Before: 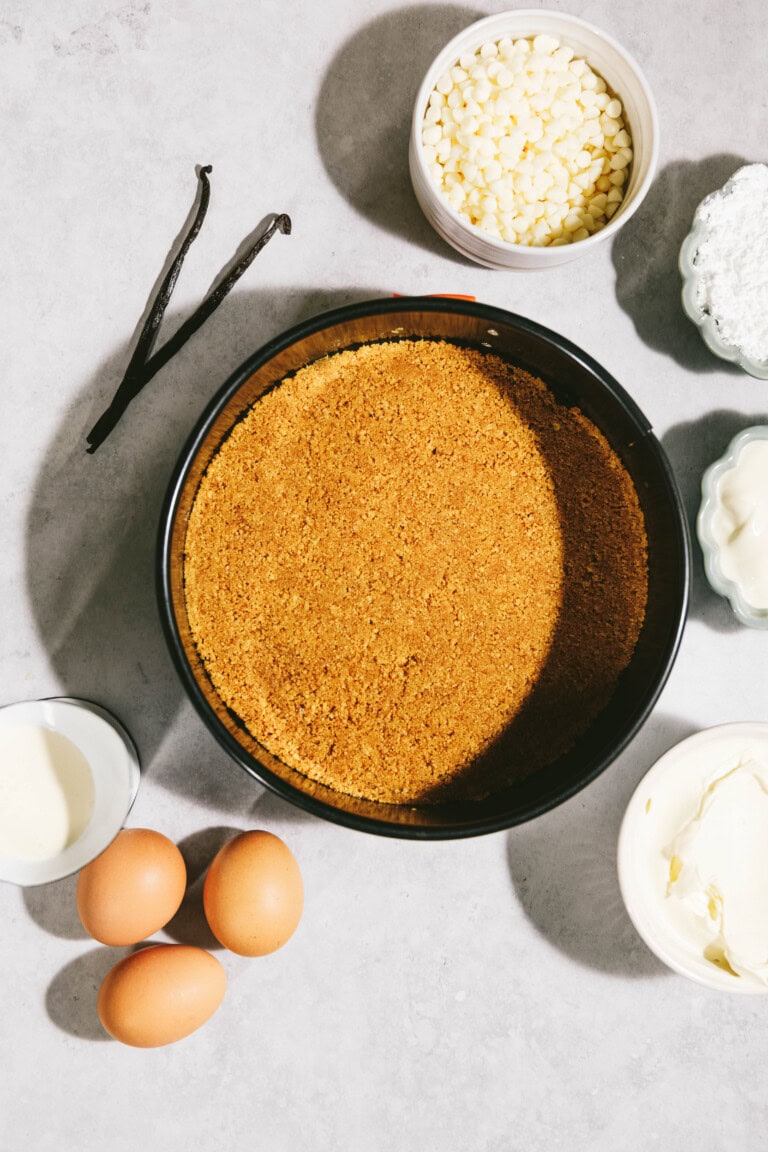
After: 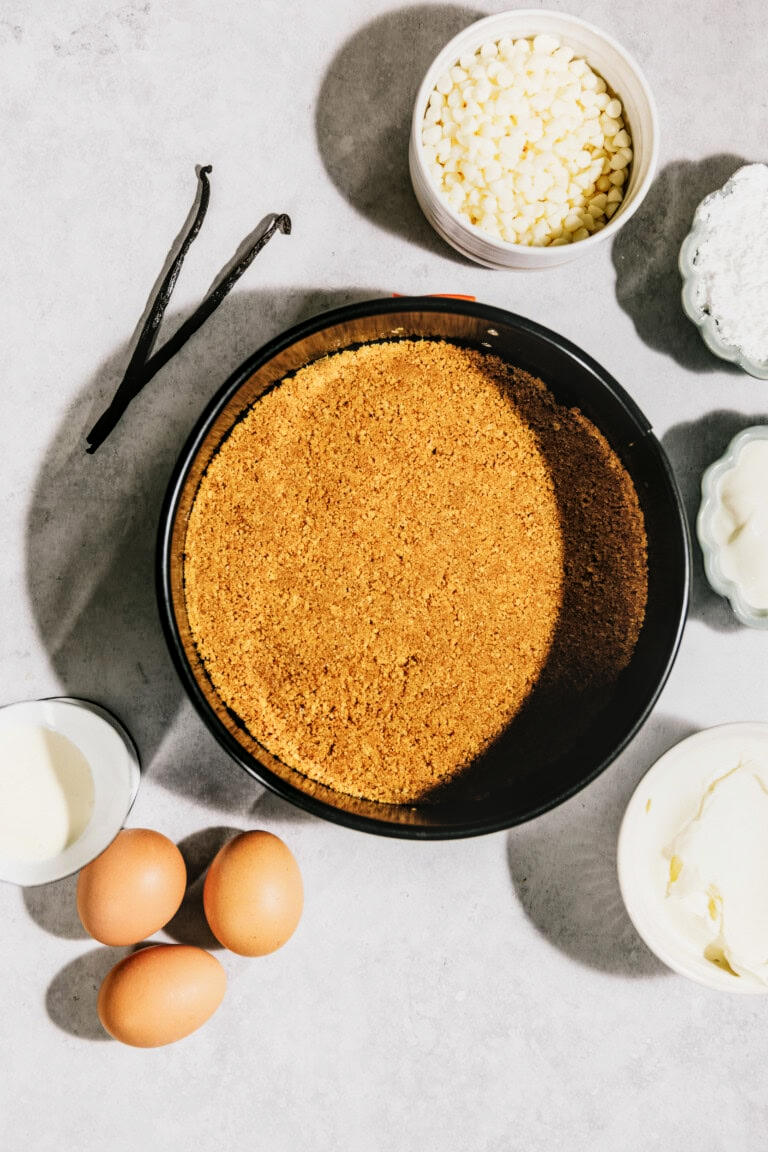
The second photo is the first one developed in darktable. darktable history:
local contrast: on, module defaults
filmic rgb: black relative exposure -8.07 EV, white relative exposure 3 EV, hardness 5.35, contrast 1.25
